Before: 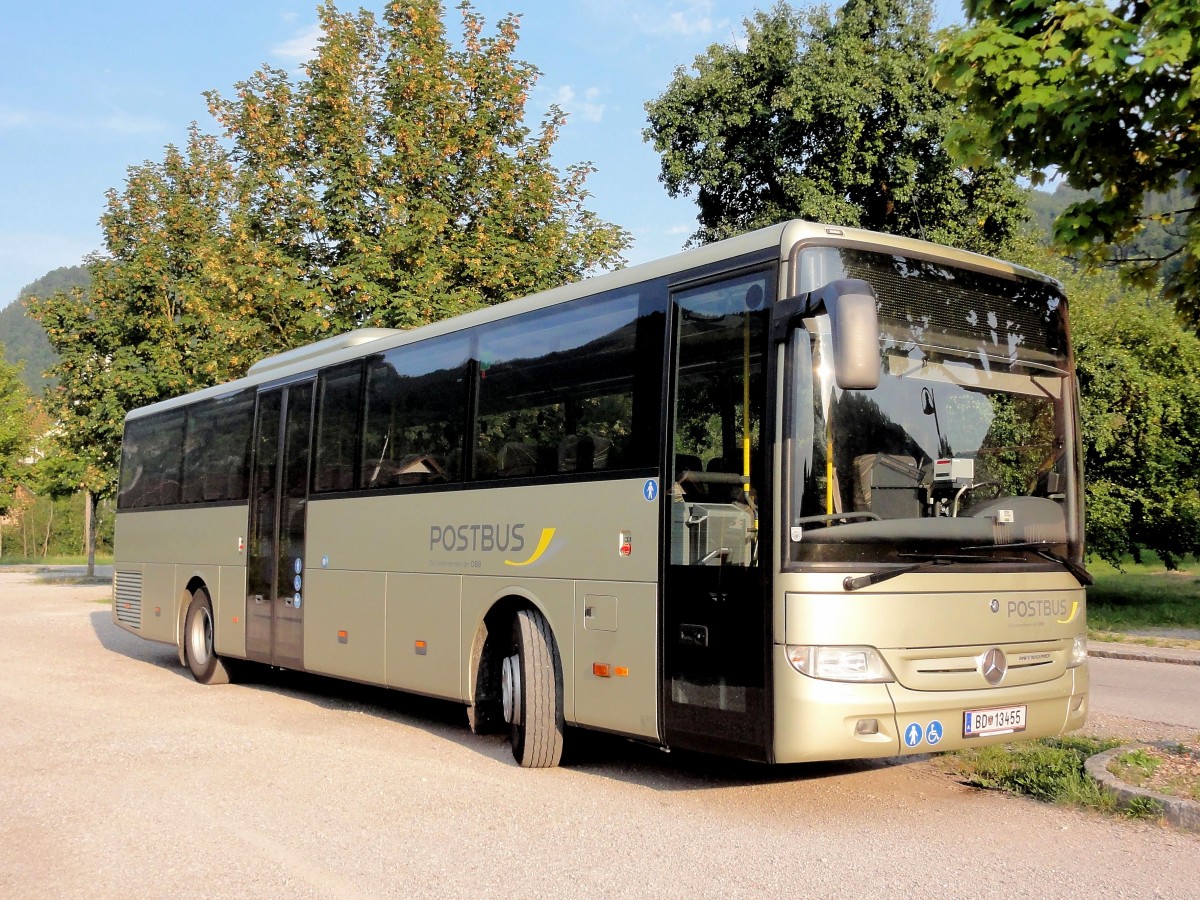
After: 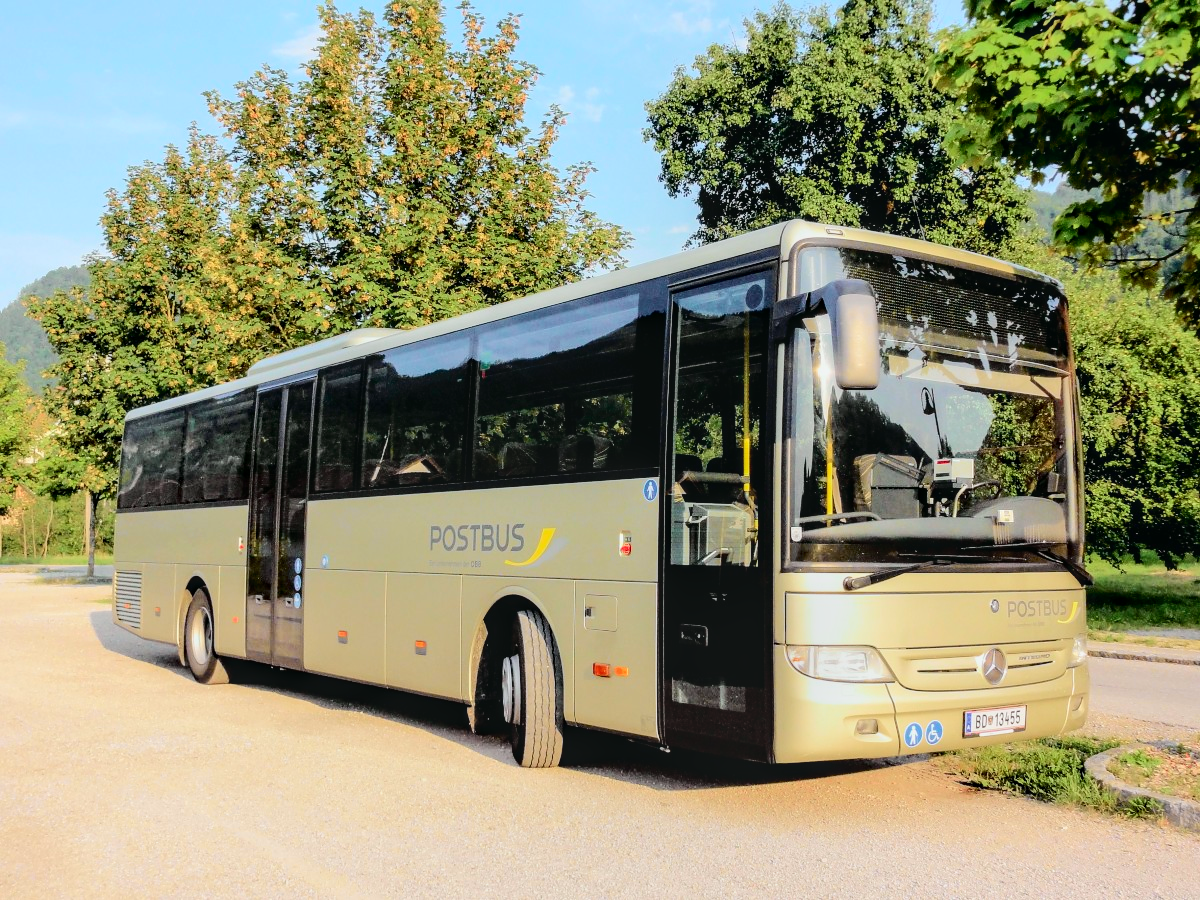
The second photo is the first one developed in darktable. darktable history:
local contrast: detail 130%
tone curve: curves: ch0 [(0, 0.022) (0.114, 0.083) (0.281, 0.315) (0.447, 0.557) (0.588, 0.711) (0.786, 0.839) (0.999, 0.949)]; ch1 [(0, 0) (0.389, 0.352) (0.458, 0.433) (0.486, 0.474) (0.509, 0.505) (0.535, 0.53) (0.555, 0.557) (0.586, 0.622) (0.677, 0.724) (1, 1)]; ch2 [(0, 0) (0.369, 0.388) (0.449, 0.431) (0.501, 0.5) (0.528, 0.52) (0.561, 0.59) (0.697, 0.721) (1, 1)], color space Lab, independent channels, preserve colors none
